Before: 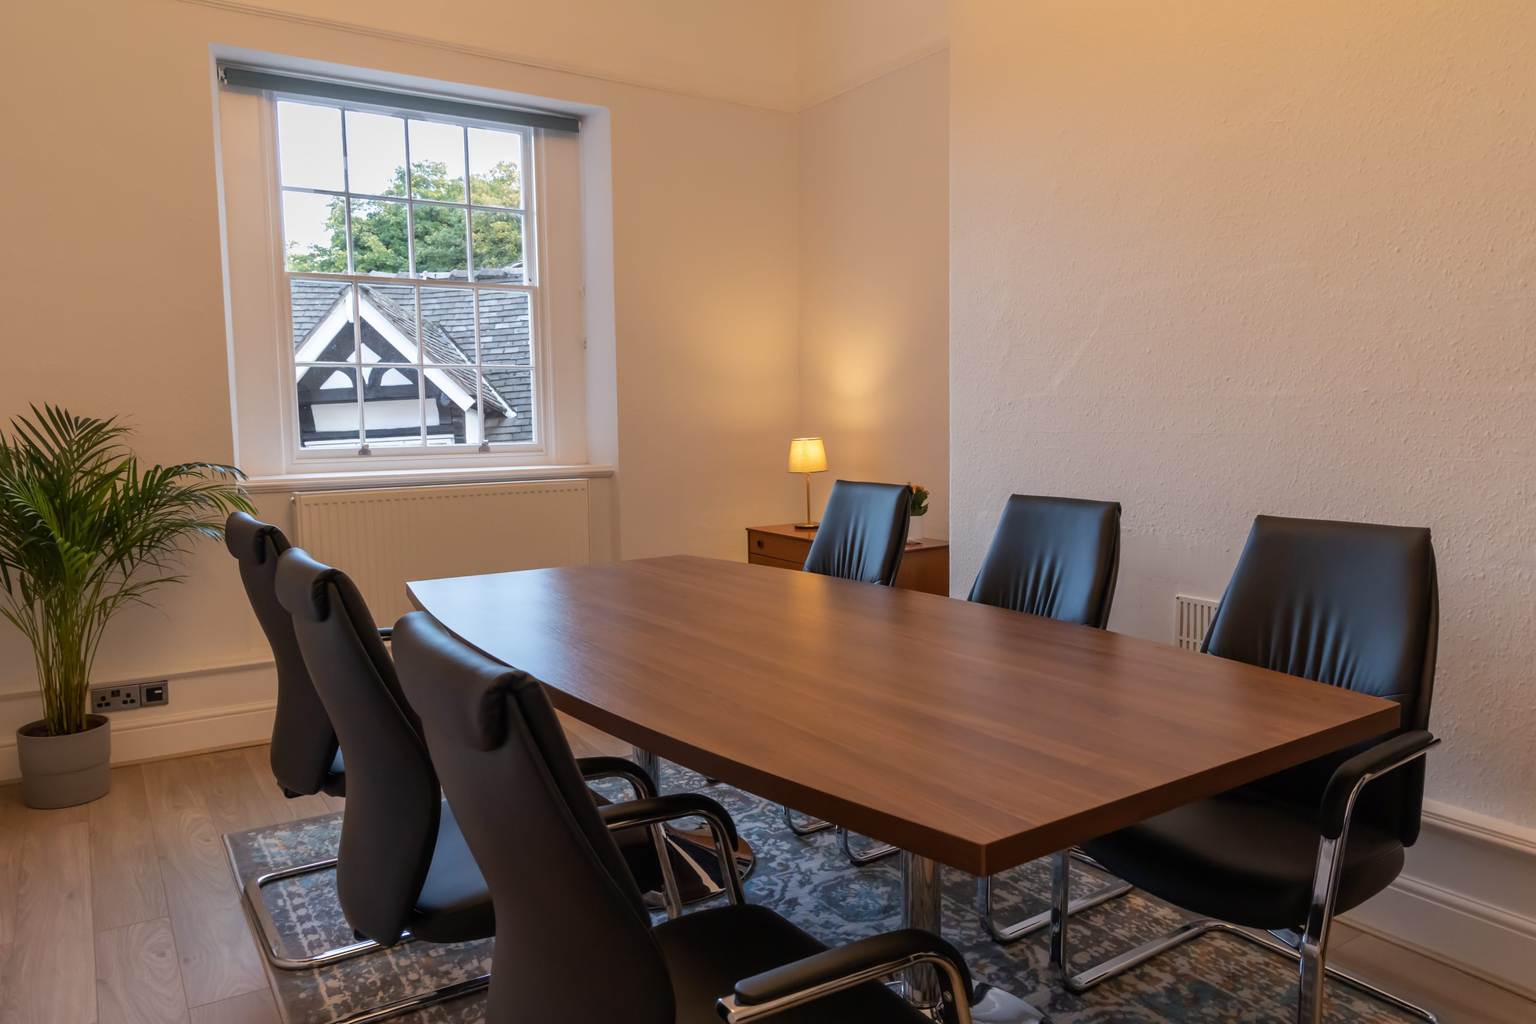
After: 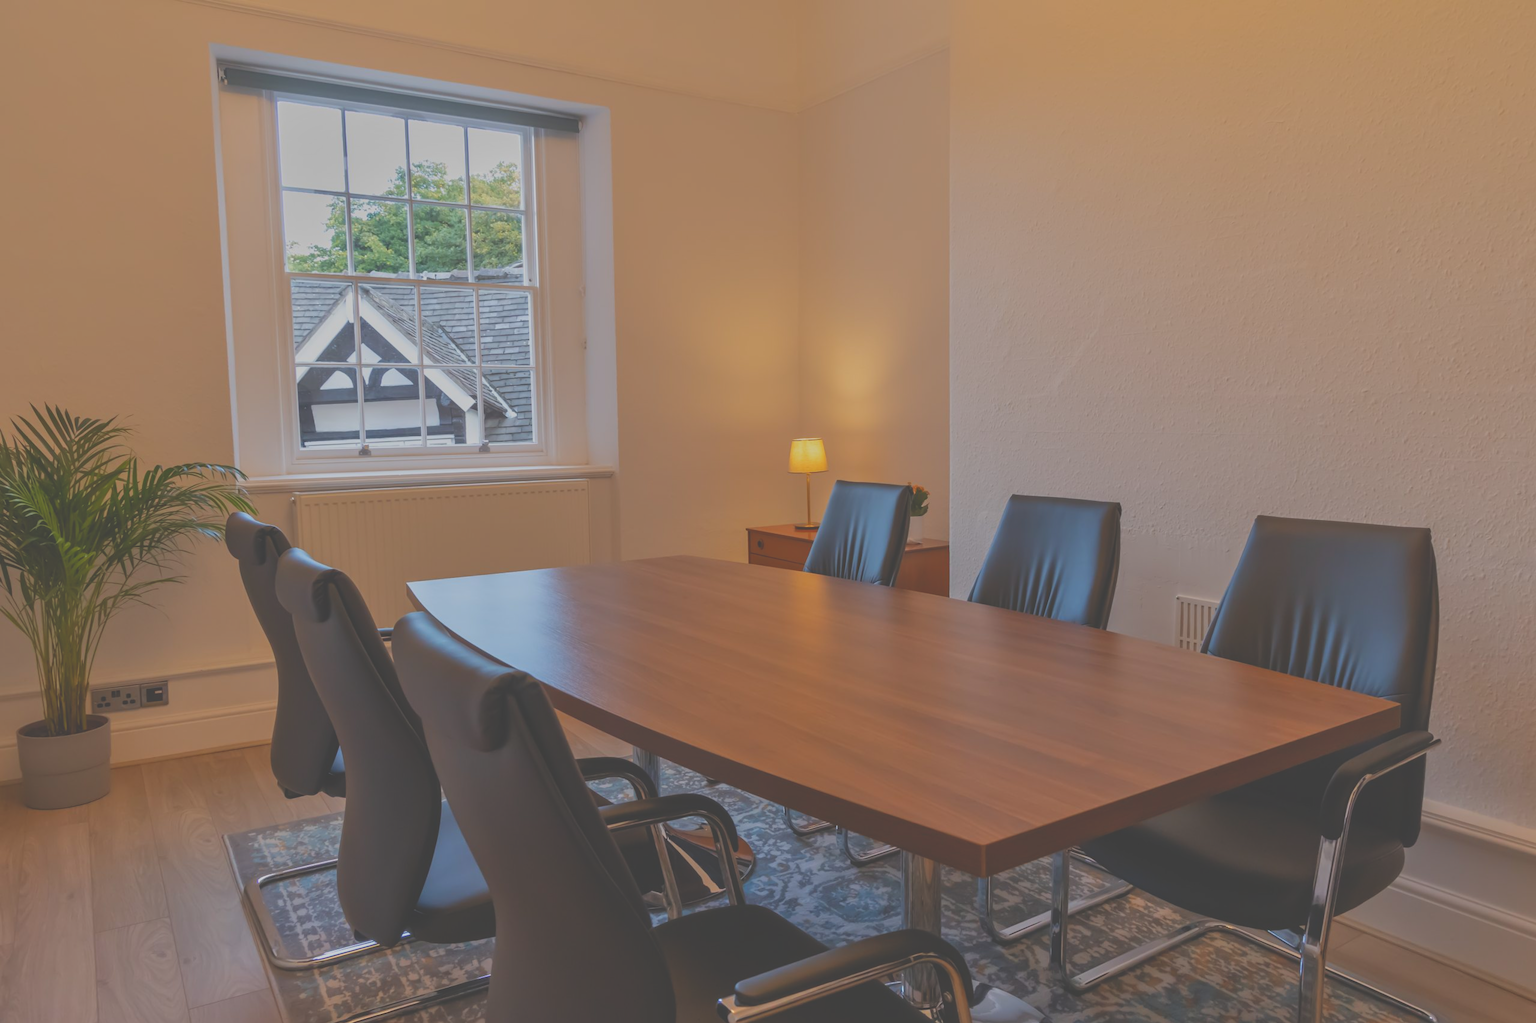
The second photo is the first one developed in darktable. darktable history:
crop: bottom 0.068%
tone equalizer: -8 EV 1.01 EV, -7 EV 0.96 EV, -6 EV 1 EV, -5 EV 0.983 EV, -4 EV 1.03 EV, -3 EV 0.735 EV, -2 EV 0.502 EV, -1 EV 0.273 EV
contrast brightness saturation: contrast -0.288
exposure: black level correction -0.015, exposure -0.526 EV, compensate exposure bias true, compensate highlight preservation false
